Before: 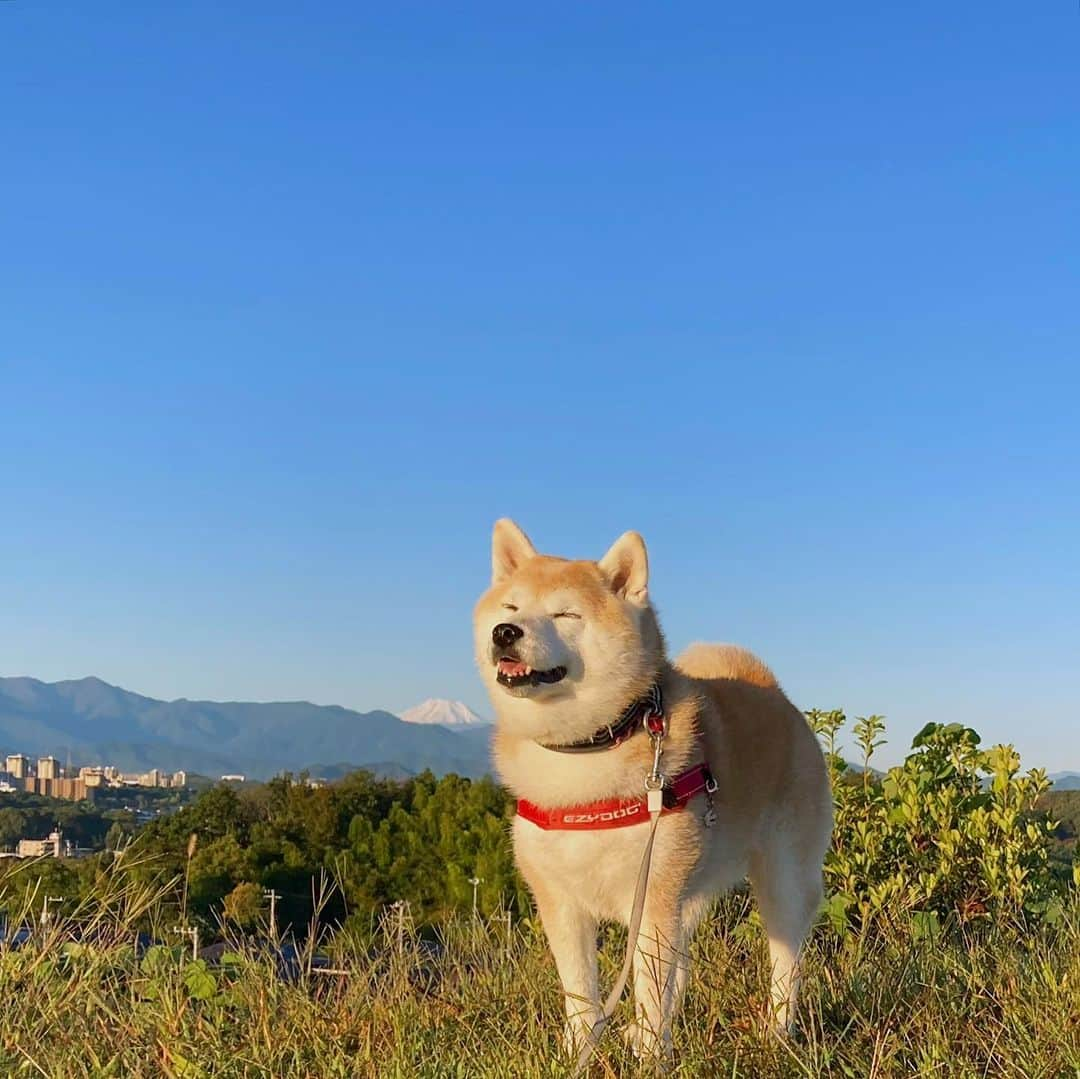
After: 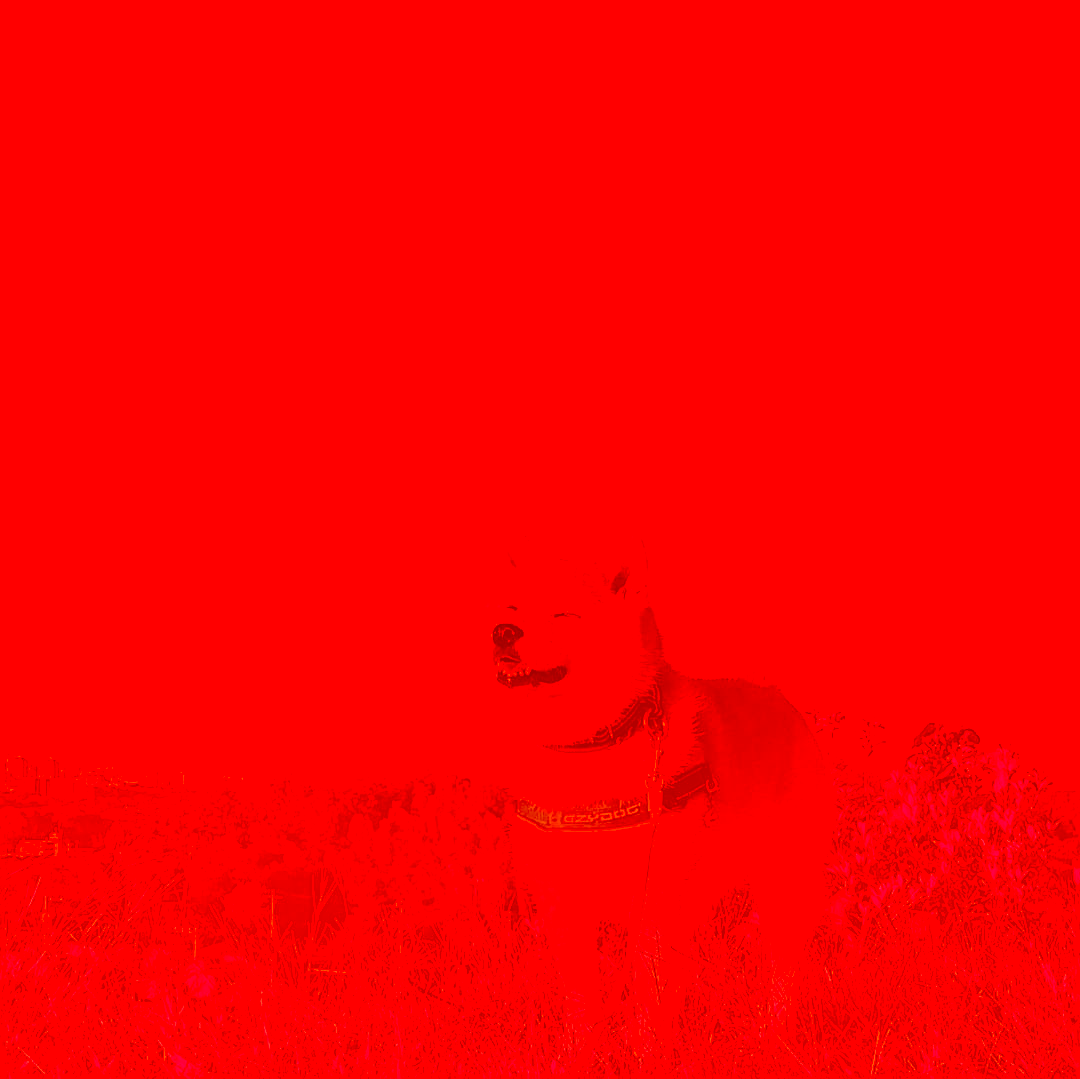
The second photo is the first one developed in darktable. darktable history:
contrast brightness saturation: contrast -0.335, brightness 0.742, saturation -0.789
color correction: highlights a* -39.57, highlights b* -39.79, shadows a* -39.68, shadows b* -39.25, saturation -3
sharpen: on, module defaults
shadows and highlights: shadows 20.91, highlights -81.43, soften with gaussian
